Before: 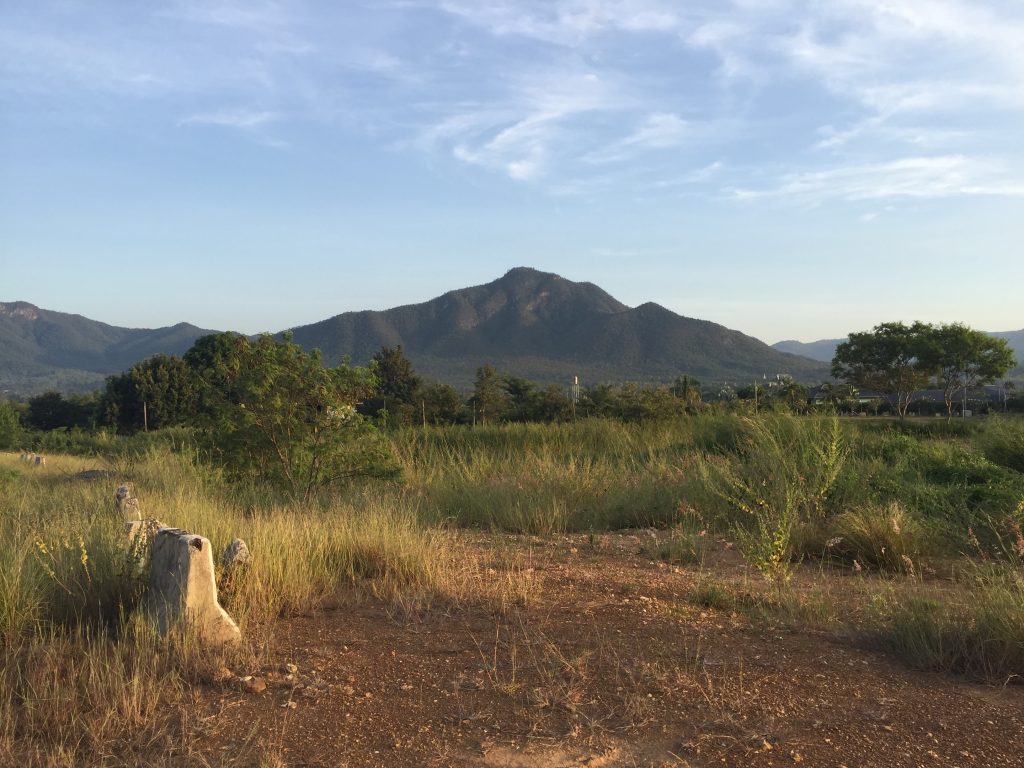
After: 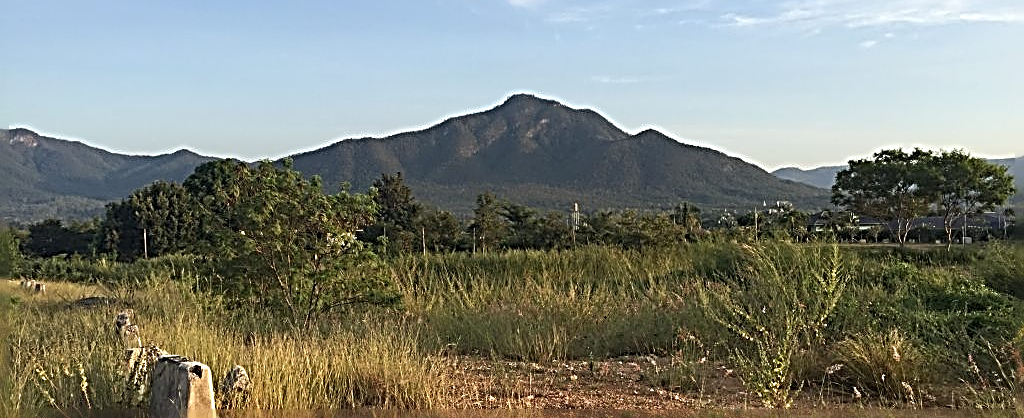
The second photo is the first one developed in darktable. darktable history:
sharpen: radius 3.206, amount 1.735
crop and rotate: top 22.594%, bottom 22.974%
